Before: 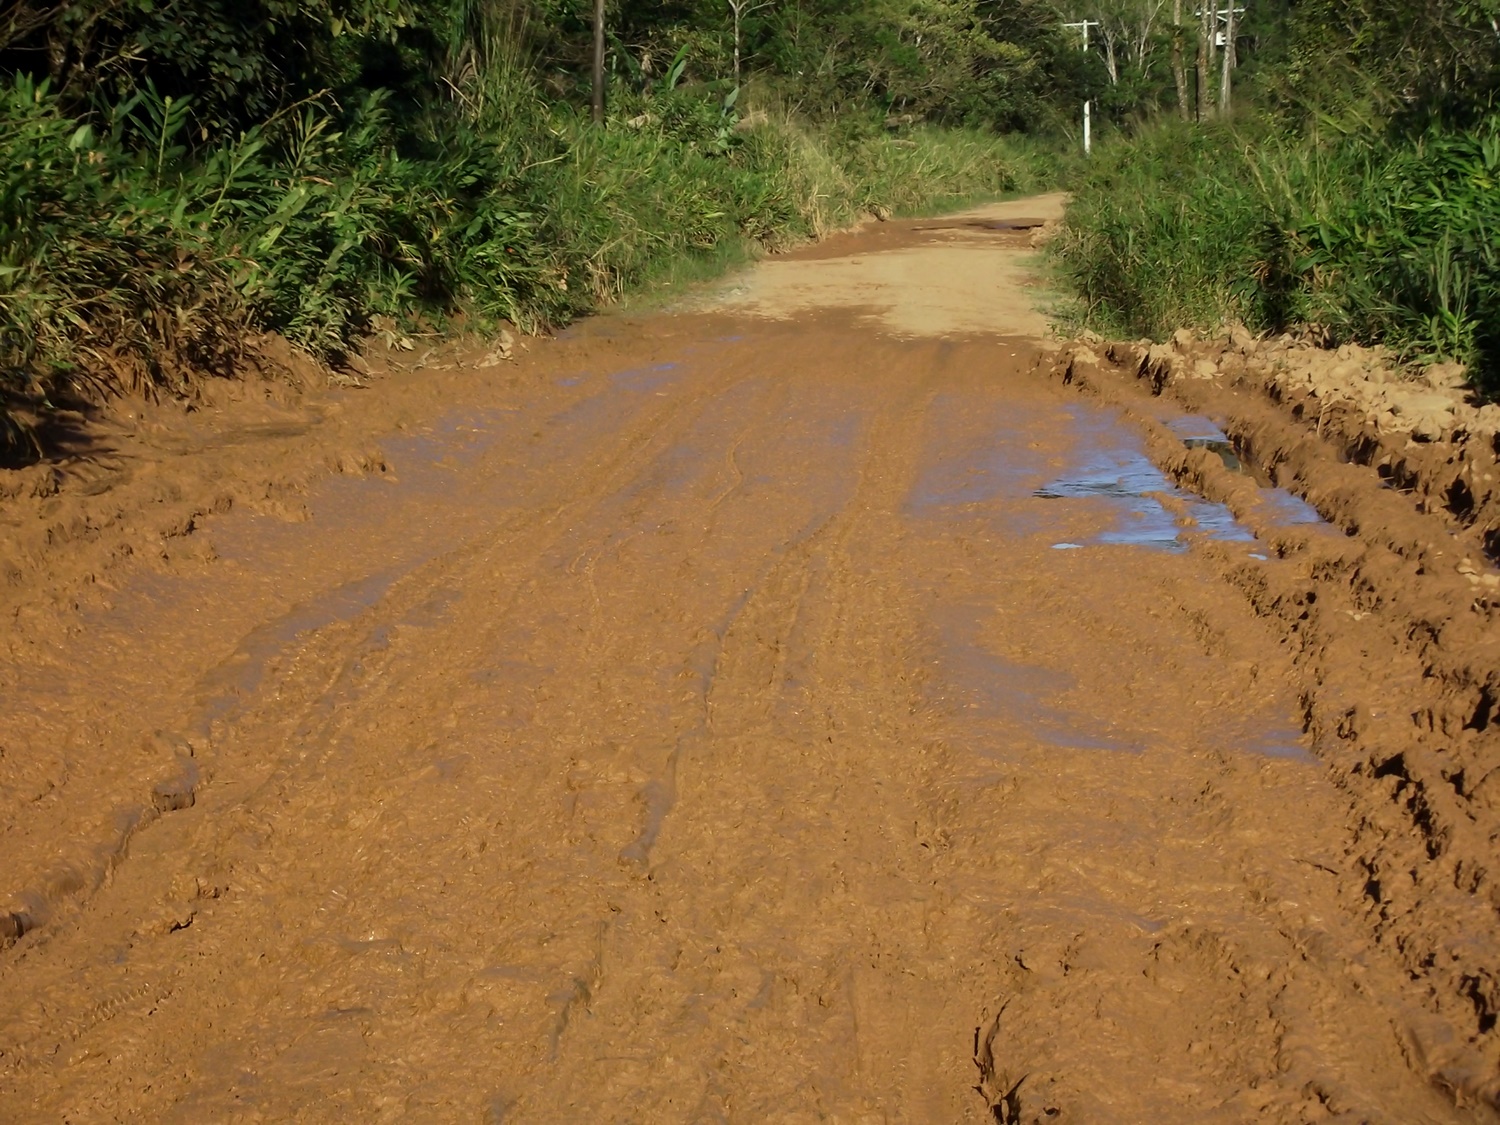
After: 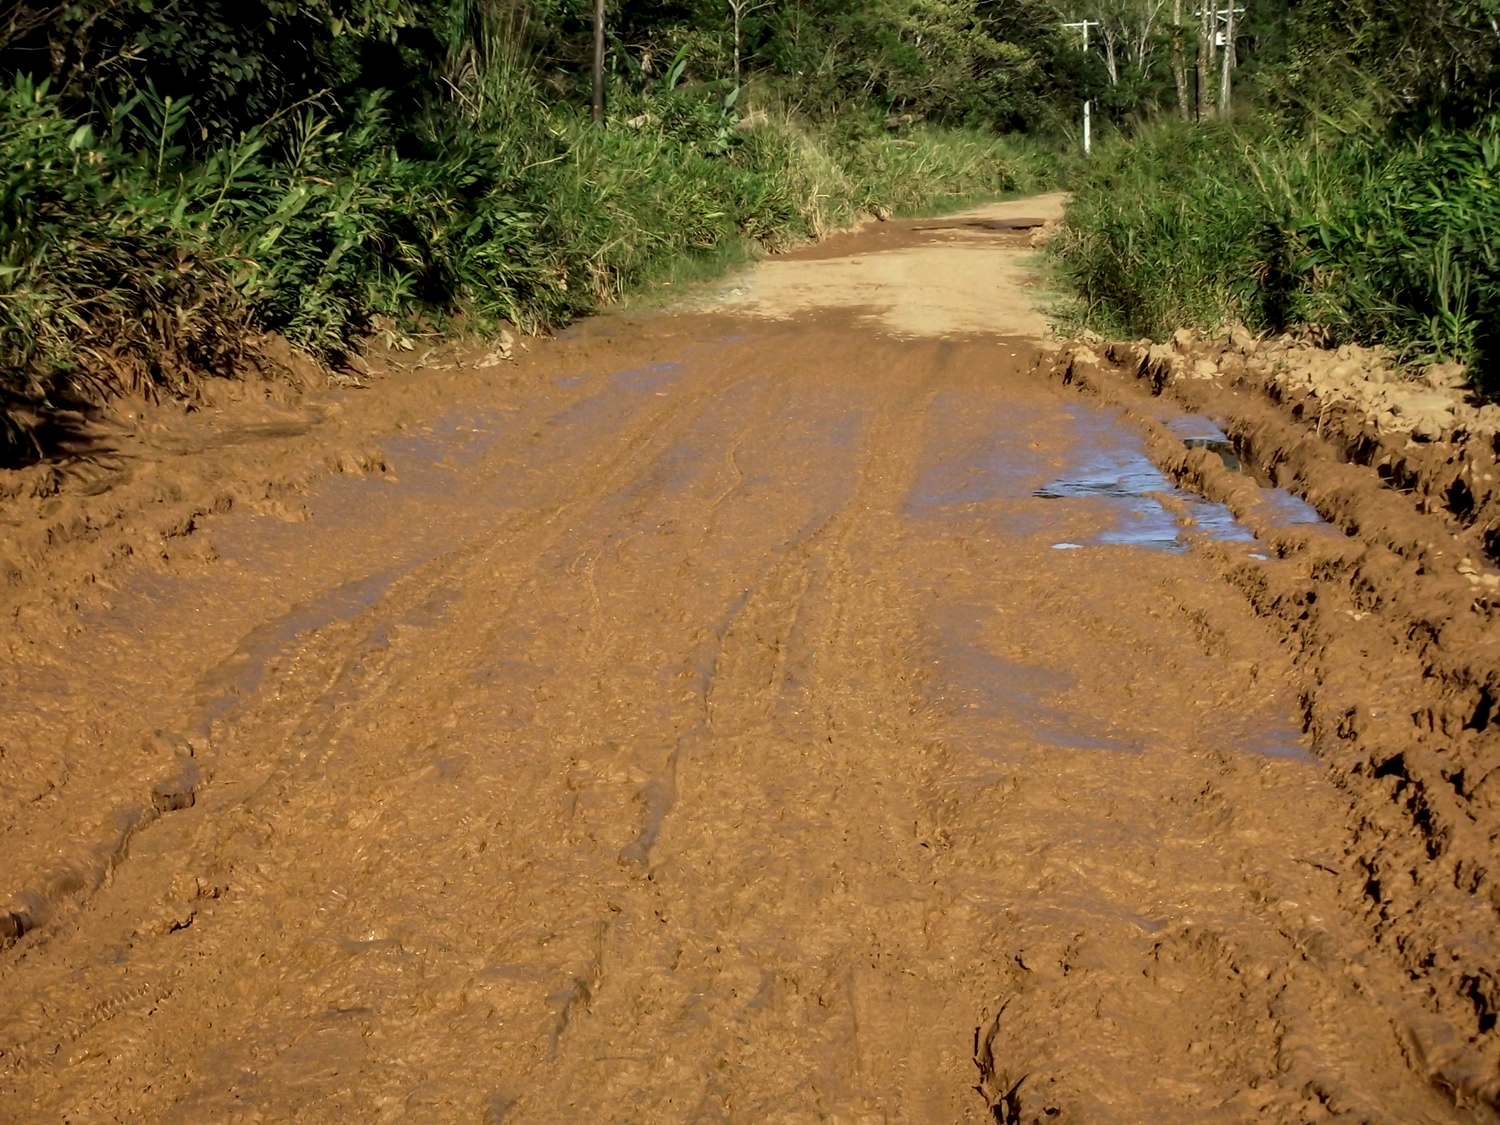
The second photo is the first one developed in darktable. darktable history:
local contrast: detail 144%
